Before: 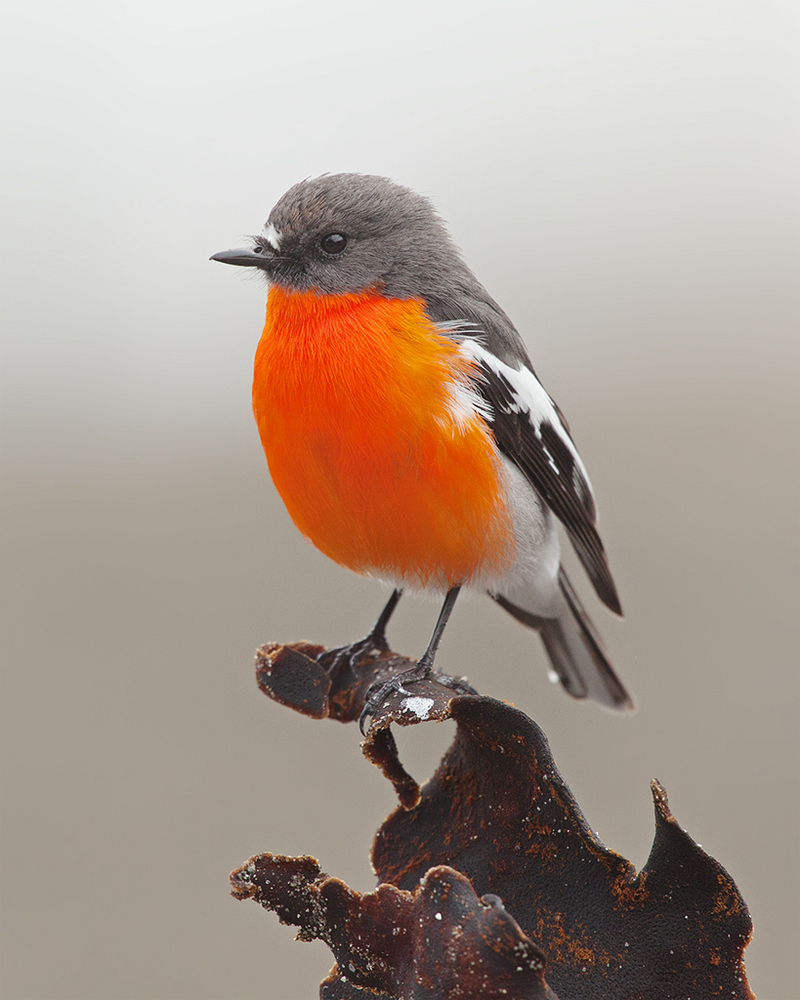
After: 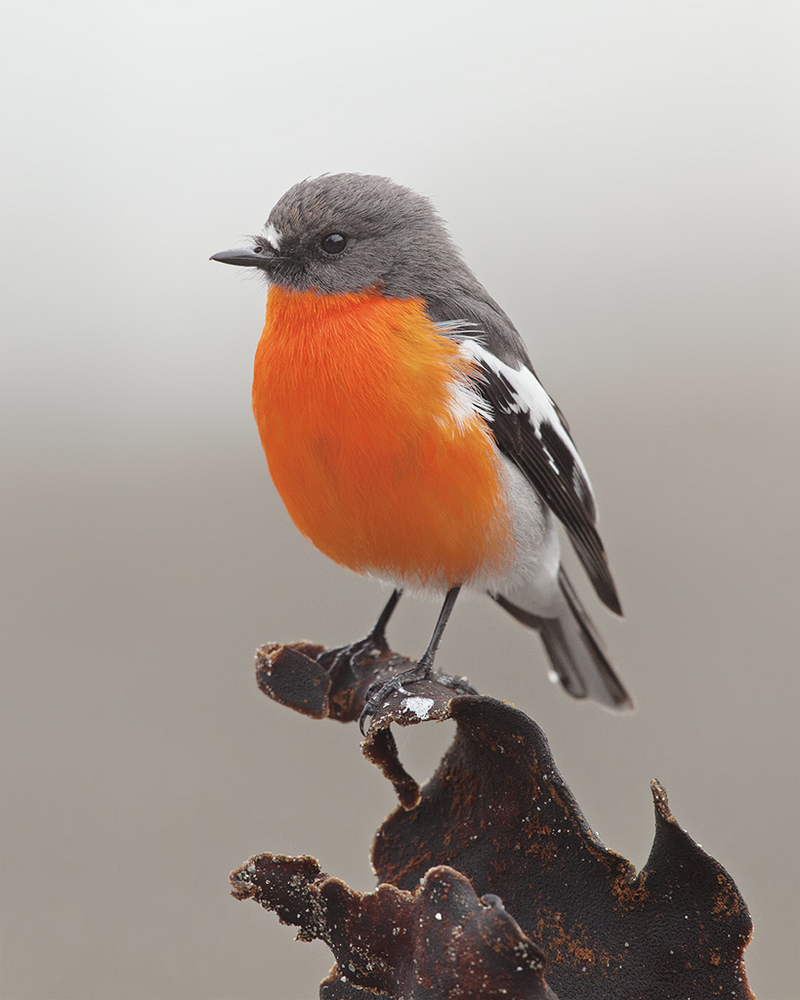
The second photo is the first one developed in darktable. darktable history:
color correction: highlights b* -0.055, saturation 0.797
